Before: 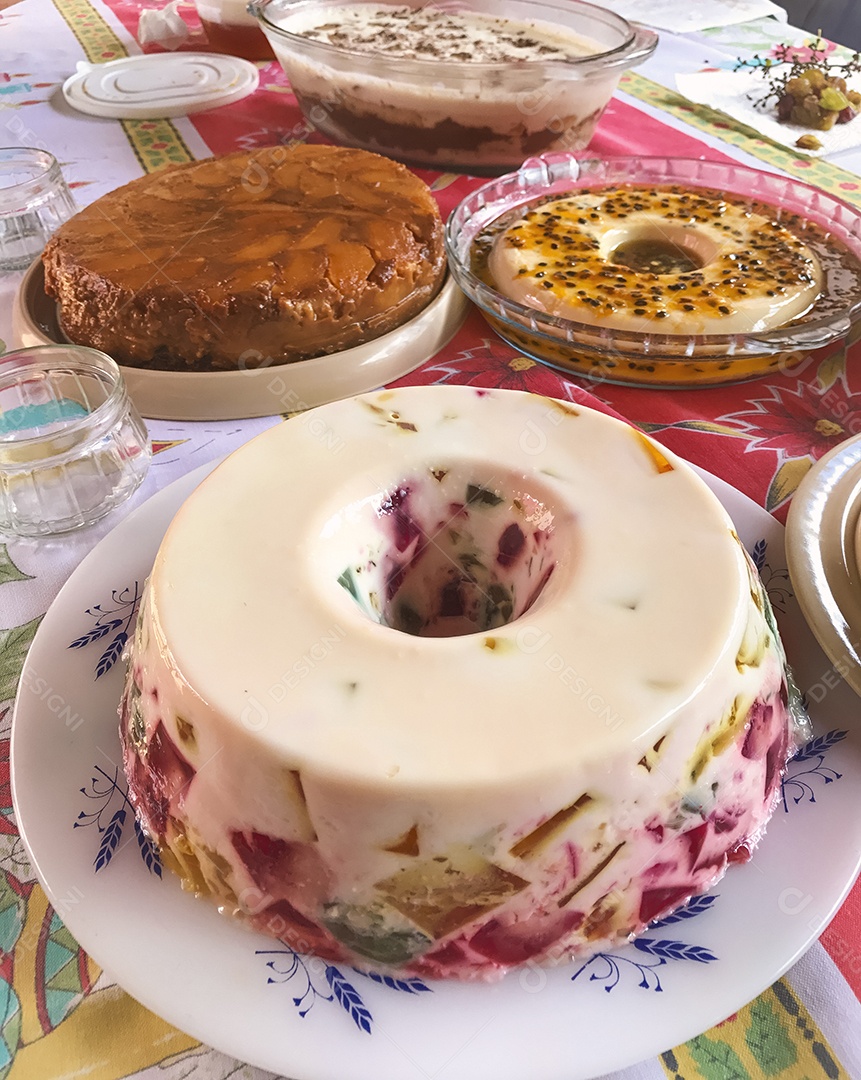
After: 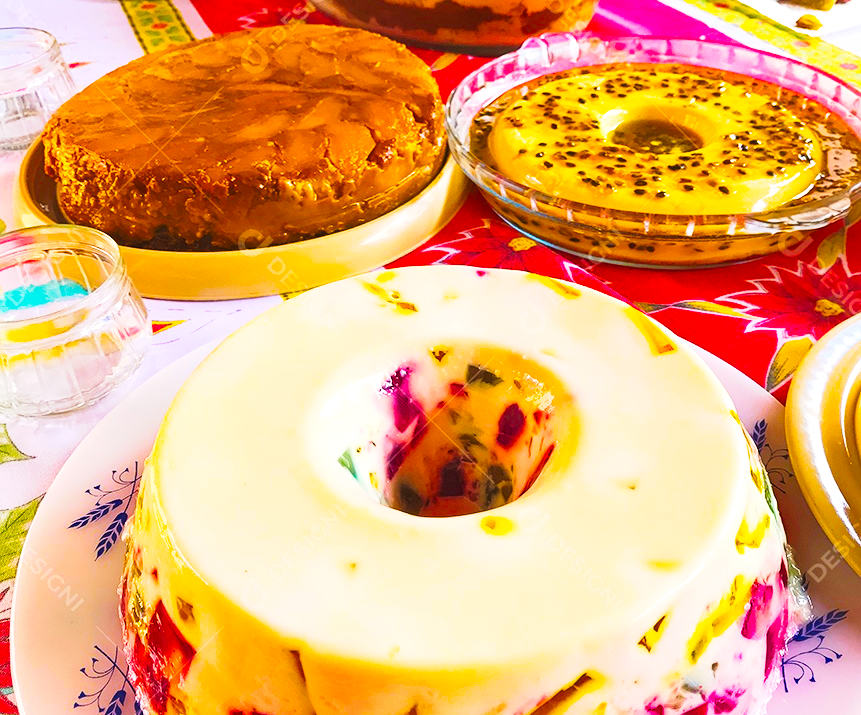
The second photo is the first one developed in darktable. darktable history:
tone curve: curves: ch0 [(0, 0.026) (0.058, 0.036) (0.246, 0.214) (0.437, 0.498) (0.55, 0.644) (0.657, 0.767) (0.822, 0.9) (1, 0.961)]; ch1 [(0, 0) (0.346, 0.307) (0.408, 0.369) (0.453, 0.457) (0.476, 0.489) (0.502, 0.498) (0.521, 0.515) (0.537, 0.531) (0.612, 0.641) (0.676, 0.728) (1, 1)]; ch2 [(0, 0) (0.346, 0.34) (0.434, 0.46) (0.485, 0.494) (0.5, 0.494) (0.511, 0.508) (0.537, 0.564) (0.579, 0.599) (0.663, 0.67) (1, 1)], preserve colors none
exposure: exposure 0.667 EV, compensate highlight preservation false
color balance rgb: shadows lift › chroma 1.434%, shadows lift › hue 260.44°, linear chroma grading › highlights 99.106%, linear chroma grading › global chroma 23.788%, perceptual saturation grading › global saturation 31.115%
crop: top 11.164%, bottom 22.603%
